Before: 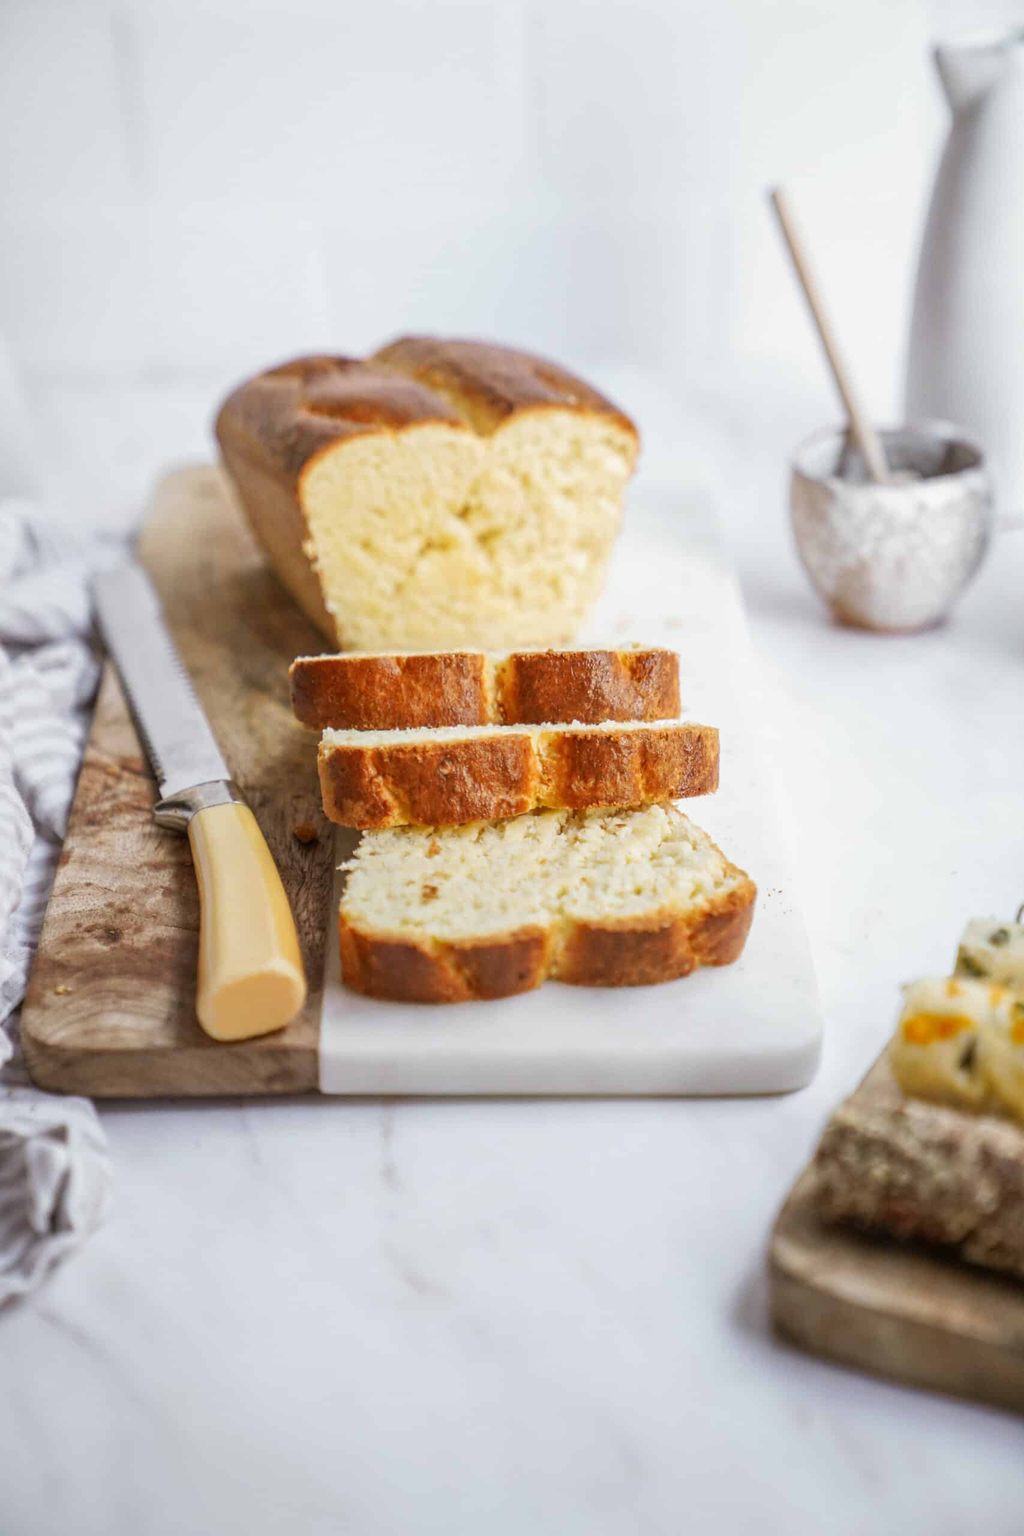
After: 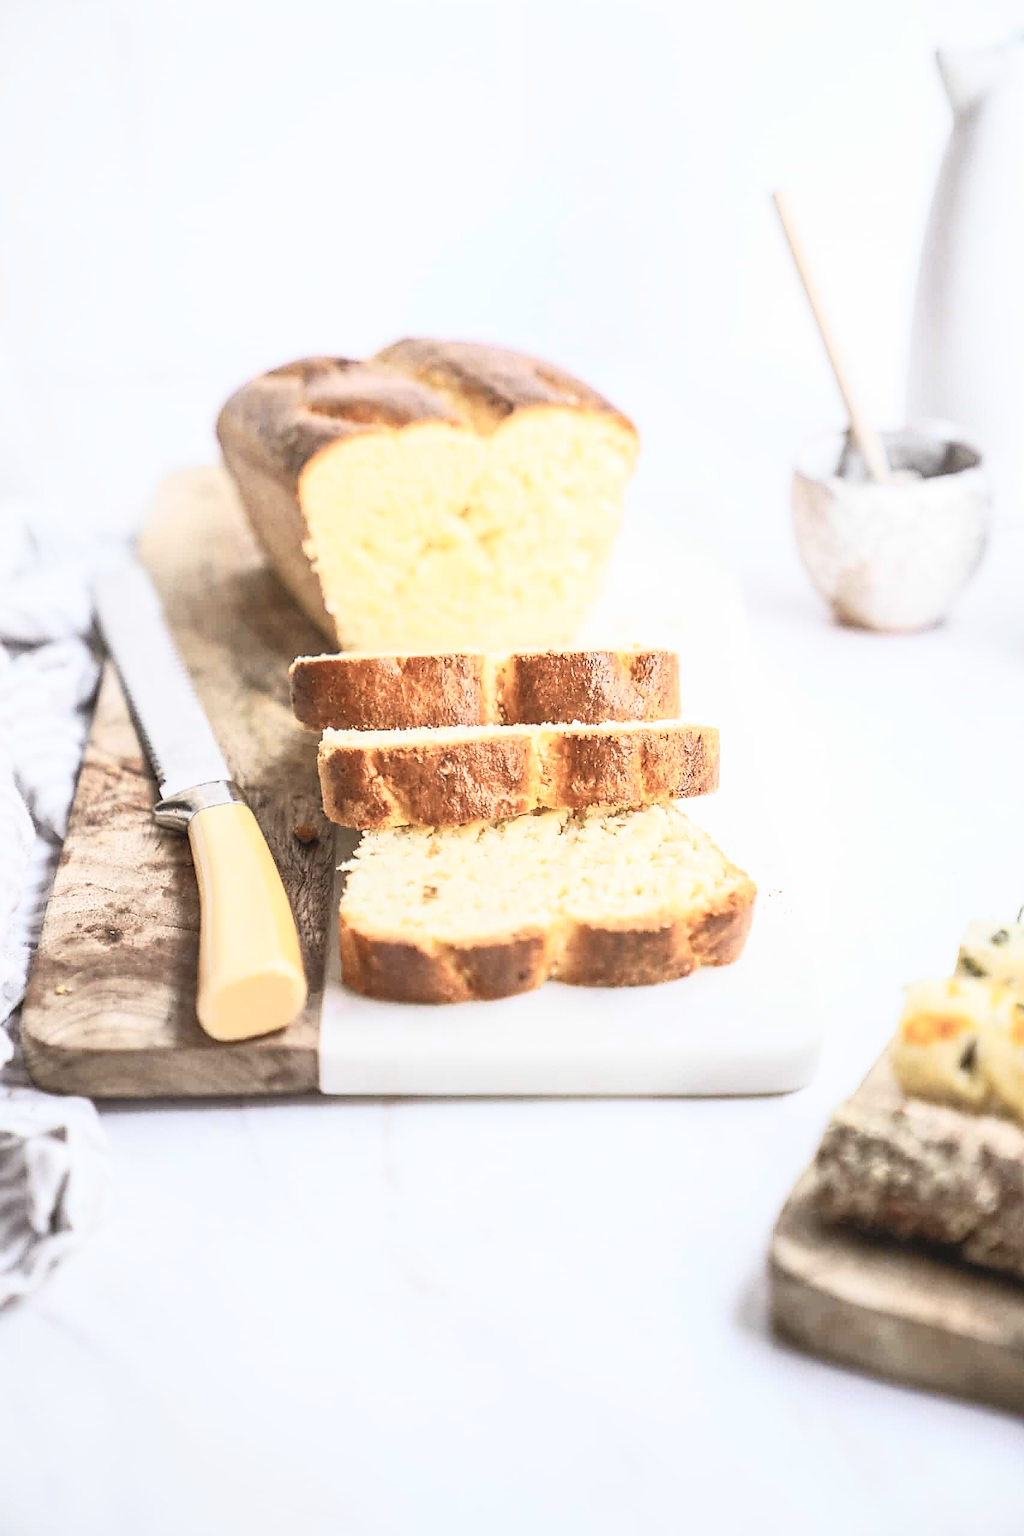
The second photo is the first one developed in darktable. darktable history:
exposure: compensate highlight preservation false
contrast brightness saturation: contrast 0.423, brightness 0.548, saturation -0.189
sharpen: radius 1.387, amount 1.241, threshold 0.618
